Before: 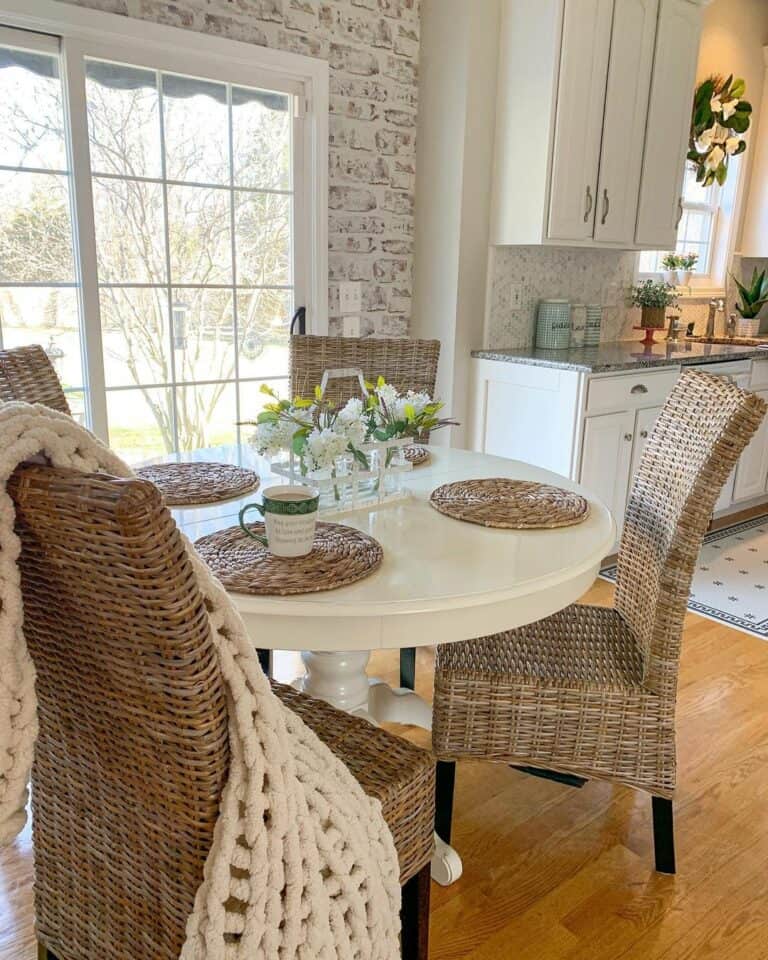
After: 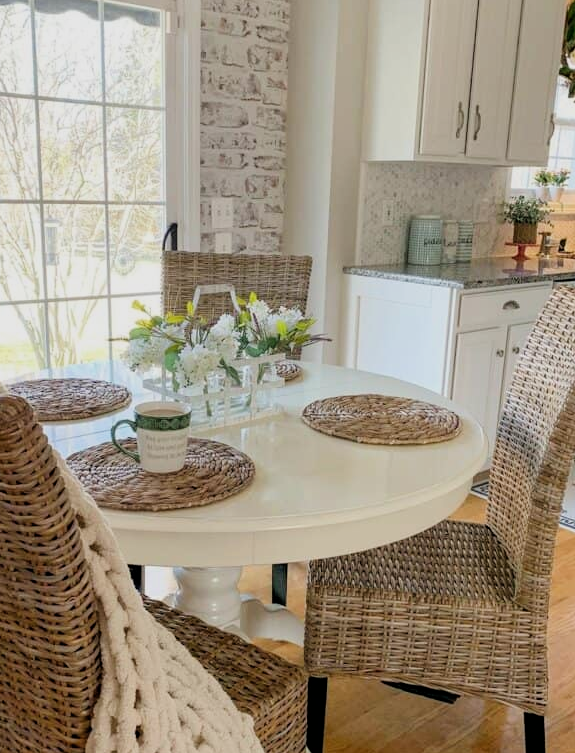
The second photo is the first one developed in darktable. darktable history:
filmic rgb: black relative exposure -5.81 EV, white relative exposure 3.39 EV, hardness 3.68
crop: left 16.765%, top 8.78%, right 8.353%, bottom 12.685%
